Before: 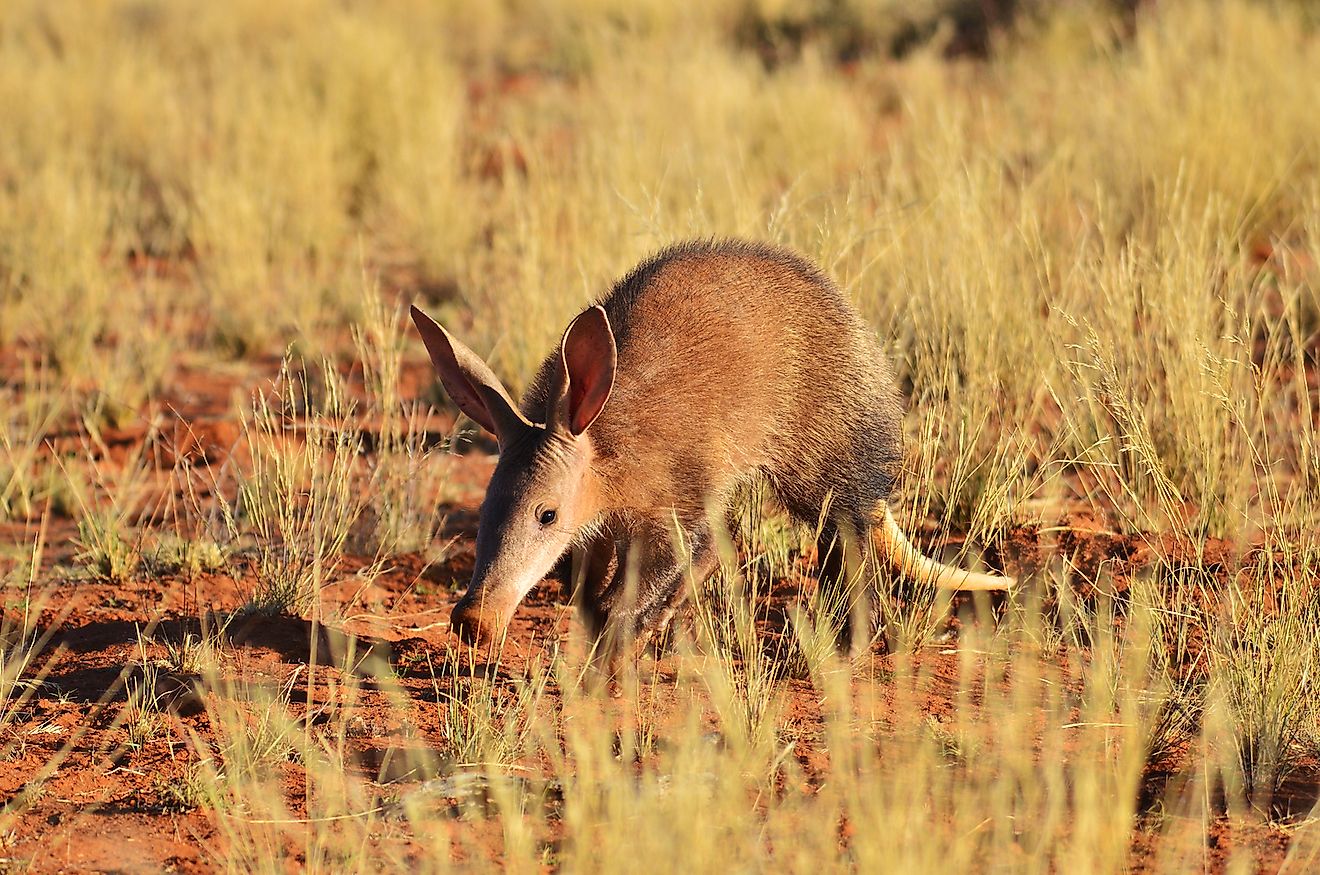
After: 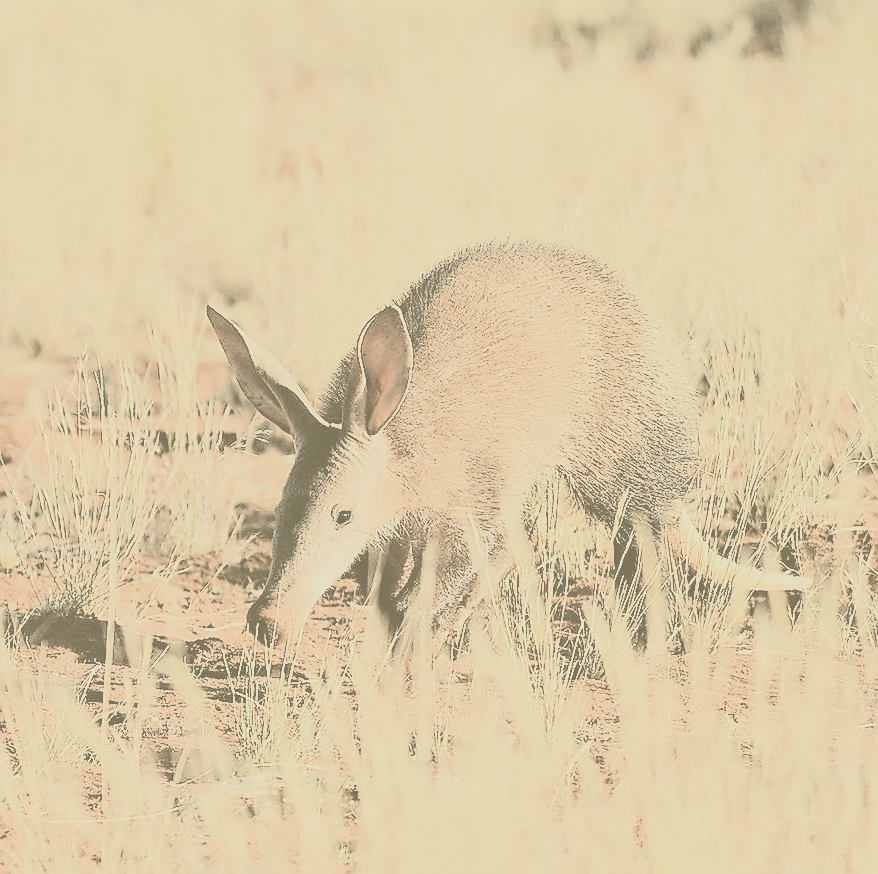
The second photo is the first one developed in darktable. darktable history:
sharpen: on, module defaults
contrast brightness saturation: contrast -0.325, brightness 0.76, saturation -0.764
crop and rotate: left 15.456%, right 17.971%
color correction: highlights a* -1.46, highlights b* 10.23, shadows a* 0.518, shadows b* 19.96
filmic rgb: black relative exposure -7.65 EV, white relative exposure 4.56 EV, threshold 5.96 EV, hardness 3.61, contrast 1.055, enable highlight reconstruction true
tone equalizer: -7 EV 0.146 EV, -6 EV 0.587 EV, -5 EV 1.15 EV, -4 EV 1.36 EV, -3 EV 1.14 EV, -2 EV 0.6 EV, -1 EV 0.164 EV, edges refinement/feathering 500, mask exposure compensation -1.57 EV, preserve details no
contrast equalizer: y [[0.5 ×6], [0.5 ×6], [0.5, 0.5, 0.501, 0.545, 0.707, 0.863], [0 ×6], [0 ×6]]
